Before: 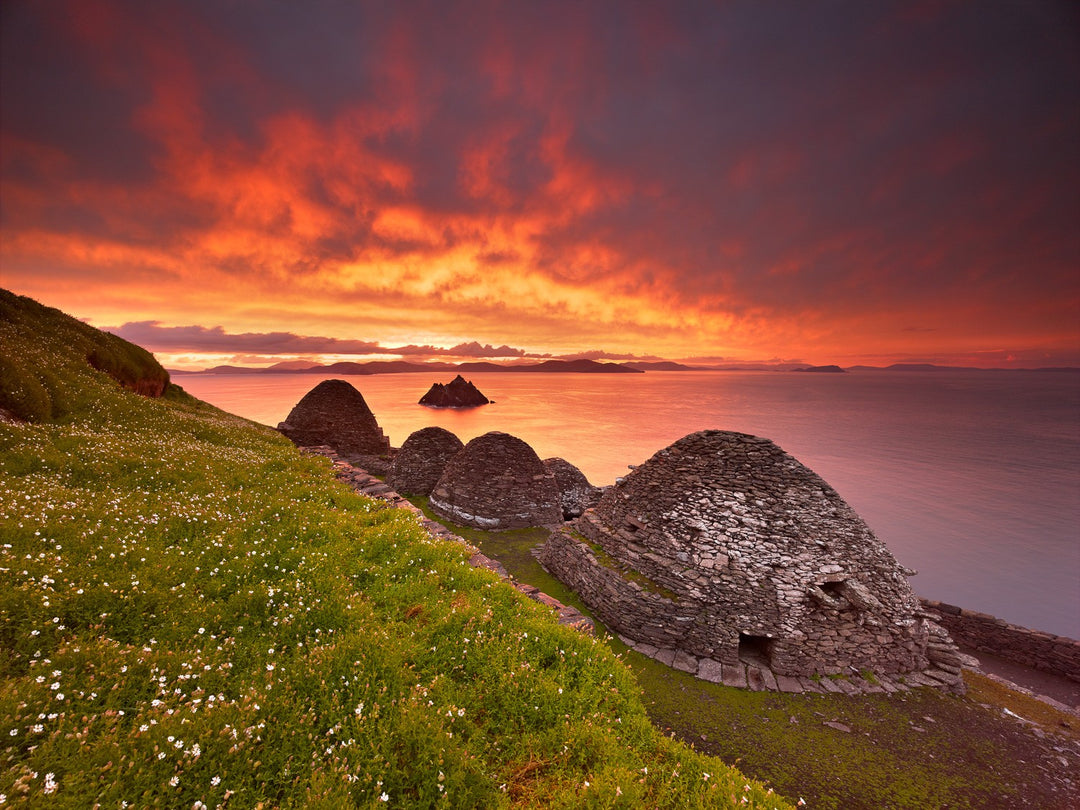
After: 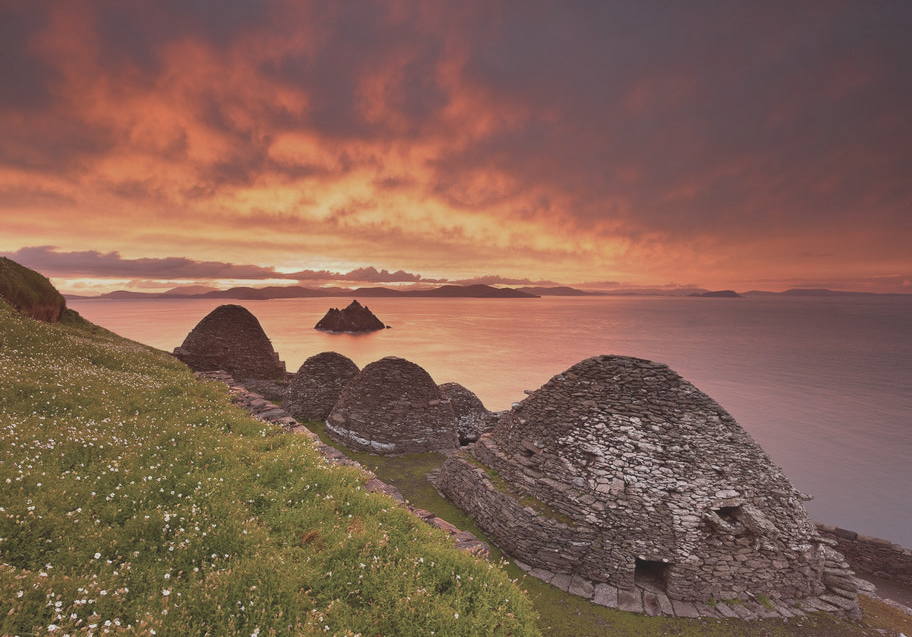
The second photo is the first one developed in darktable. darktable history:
tone equalizer: on, module defaults
crop and rotate: left 9.644%, top 9.363%, right 5.89%, bottom 11.928%
shadows and highlights: radius 107.95, shadows 40.91, highlights -72.91, low approximation 0.01, soften with gaussian
contrast brightness saturation: contrast -0.242, saturation -0.42
